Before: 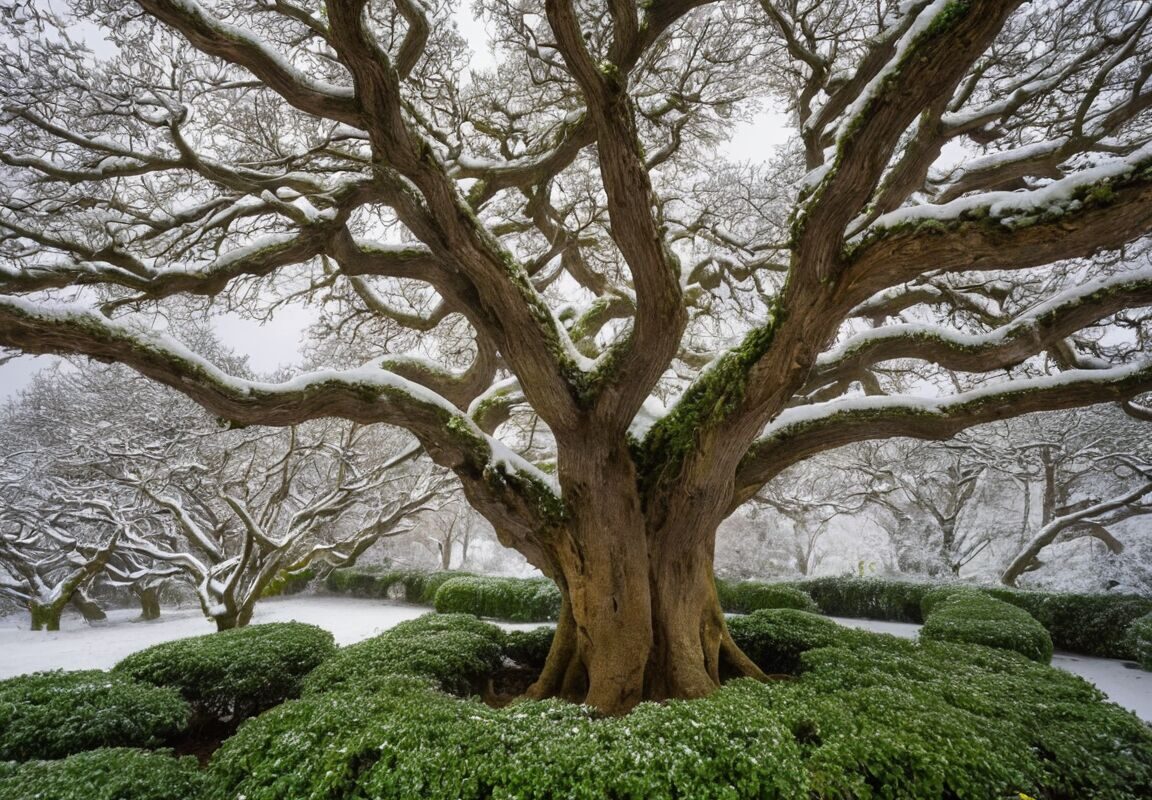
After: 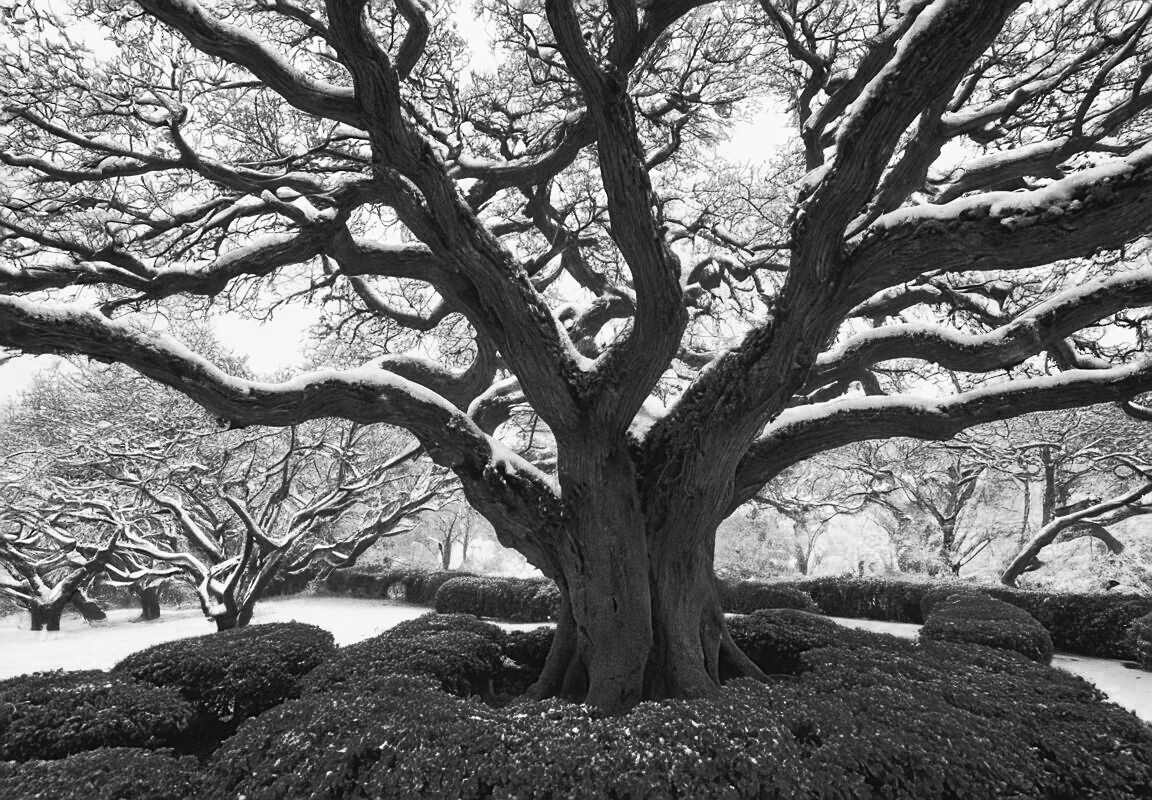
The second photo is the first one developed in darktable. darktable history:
sharpen: on, module defaults
color zones: curves: ch0 [(0.287, 0.048) (0.493, 0.484) (0.737, 0.816)]; ch1 [(0, 0) (0.143, 0) (0.286, 0) (0.429, 0) (0.571, 0) (0.714, 0) (0.857, 0)]
base curve: curves: ch0 [(0, 0) (0.007, 0.004) (0.027, 0.03) (0.046, 0.07) (0.207, 0.54) (0.442, 0.872) (0.673, 0.972) (1, 1)], preserve colors none
color balance: lift [1.005, 0.99, 1.007, 1.01], gamma [1, 1.034, 1.032, 0.966], gain [0.873, 1.055, 1.067, 0.933]
